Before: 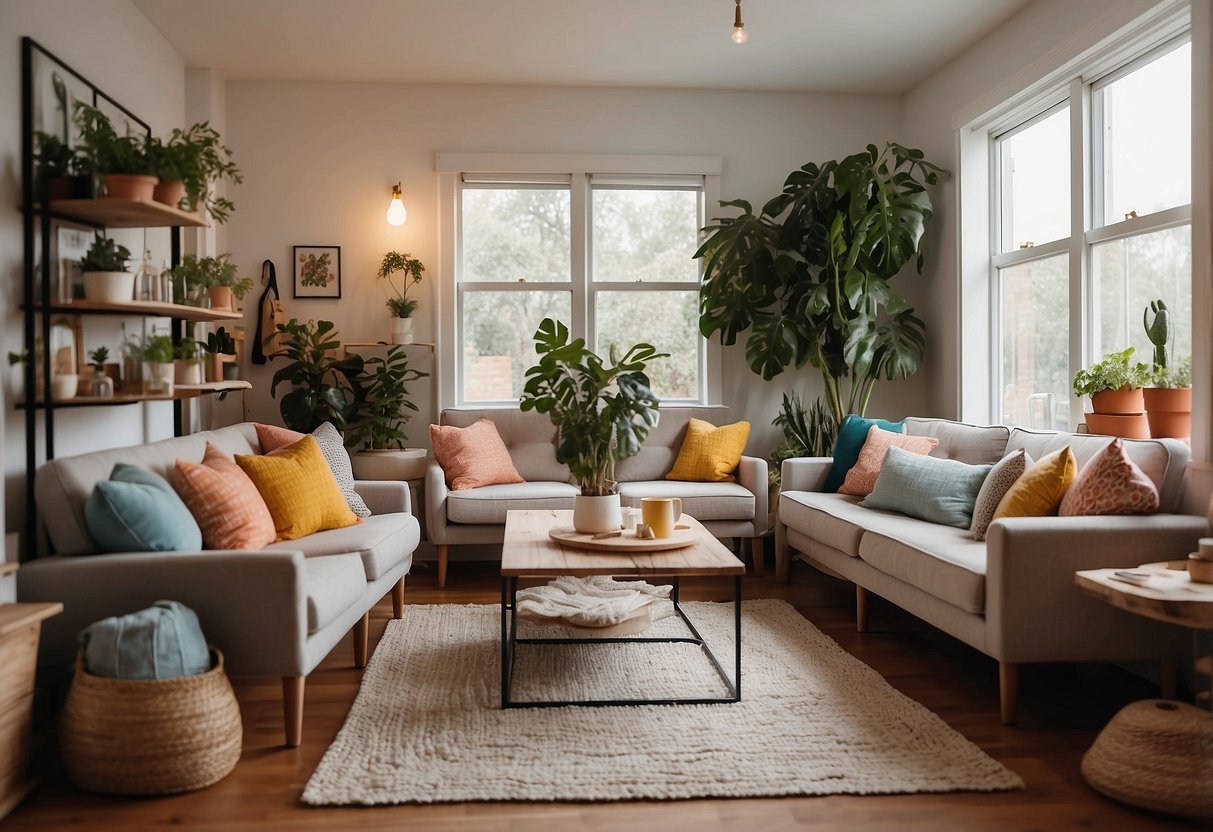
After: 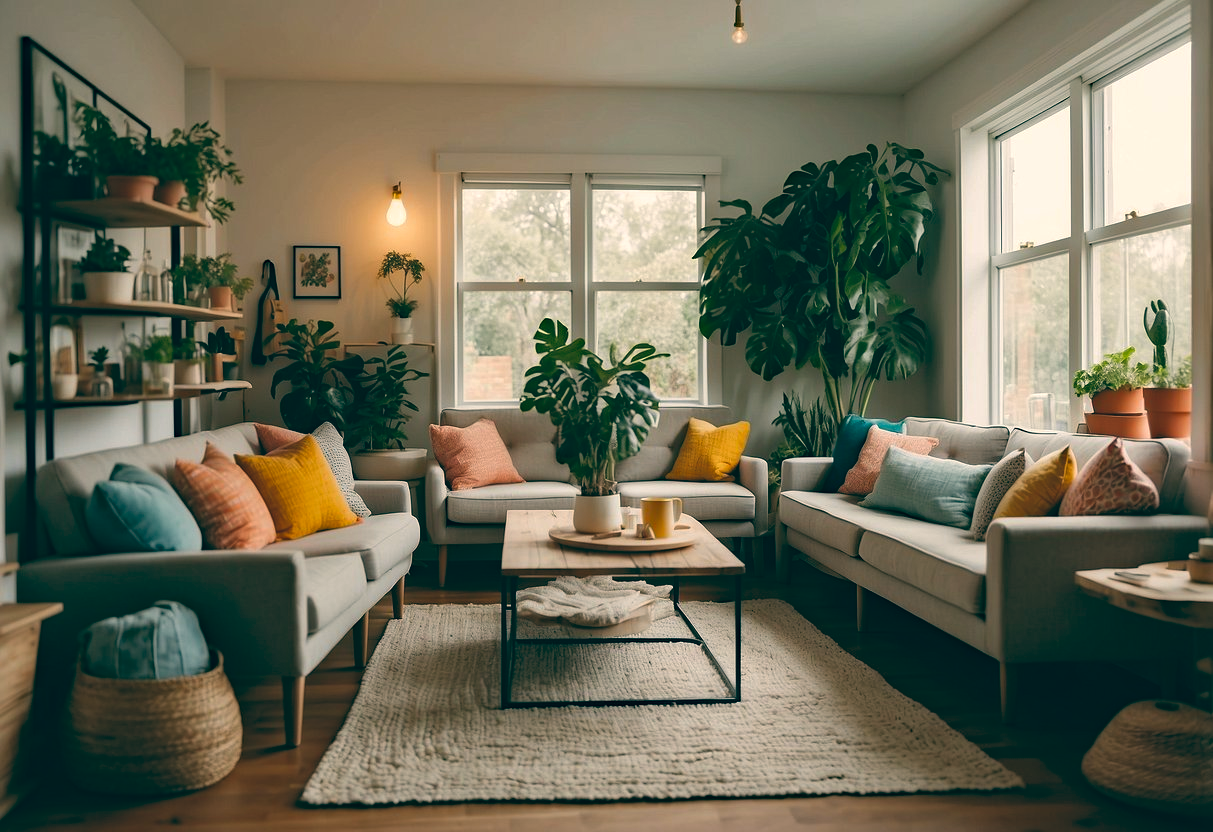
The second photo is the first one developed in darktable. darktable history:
haze removal: compatibility mode true, adaptive false
color balance: lift [1.005, 0.99, 1.007, 1.01], gamma [1, 0.979, 1.011, 1.021], gain [0.923, 1.098, 1.025, 0.902], input saturation 90.45%, contrast 7.73%, output saturation 105.91%
vibrance: vibrance 95.34%
